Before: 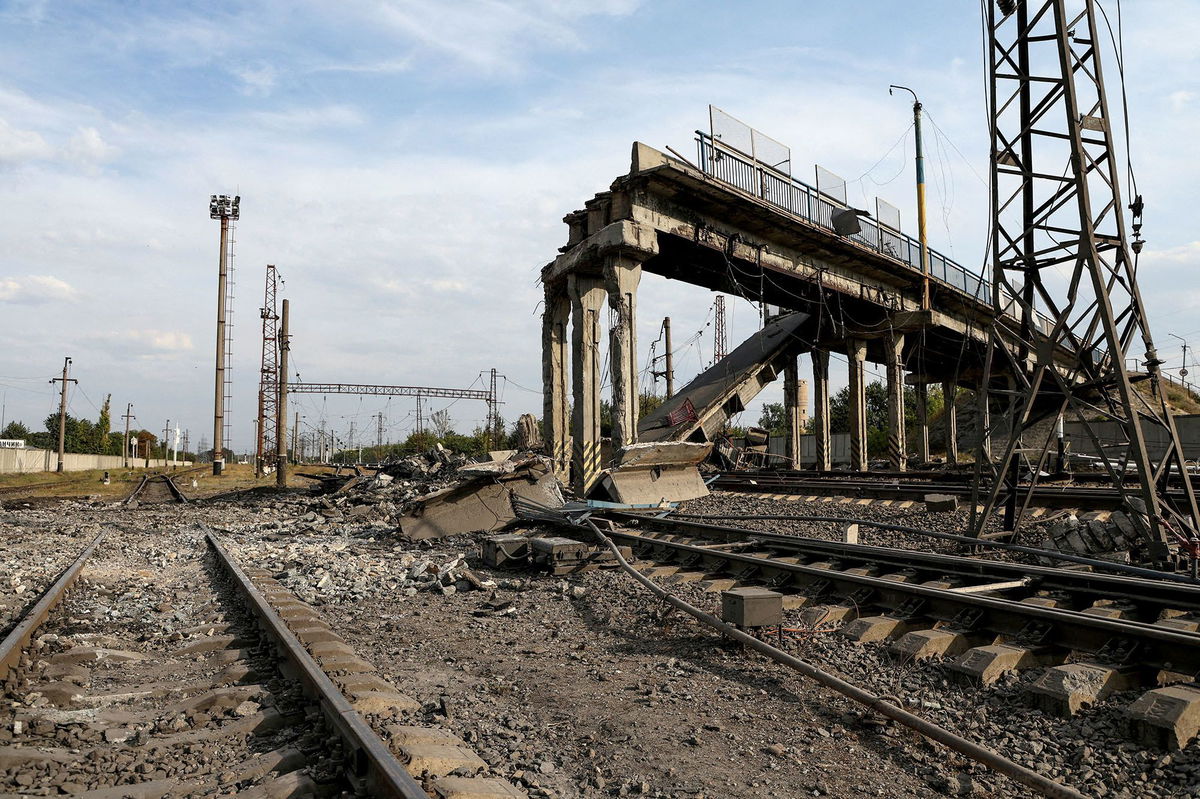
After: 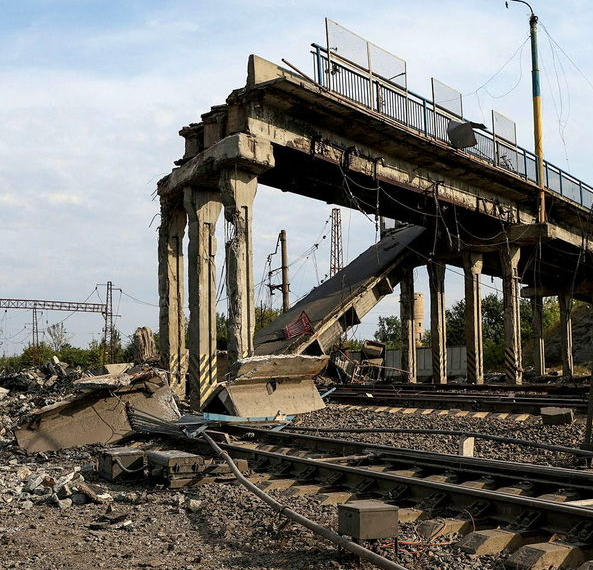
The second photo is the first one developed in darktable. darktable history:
velvia: on, module defaults
crop: left 32.068%, top 10.972%, right 18.493%, bottom 17.611%
